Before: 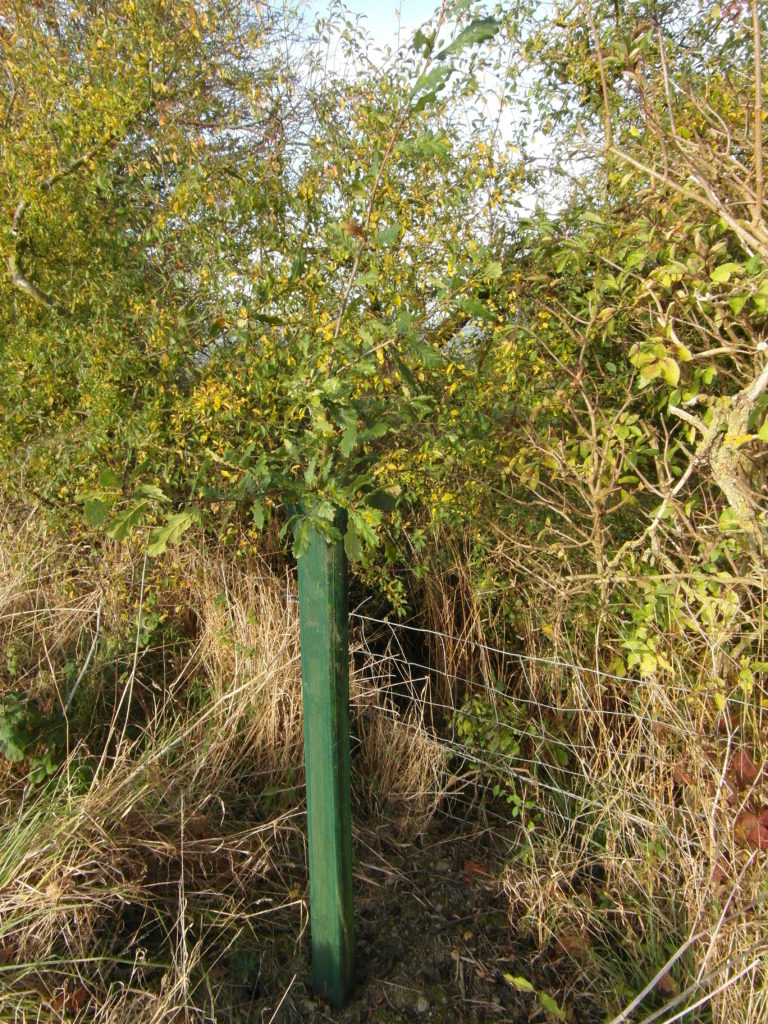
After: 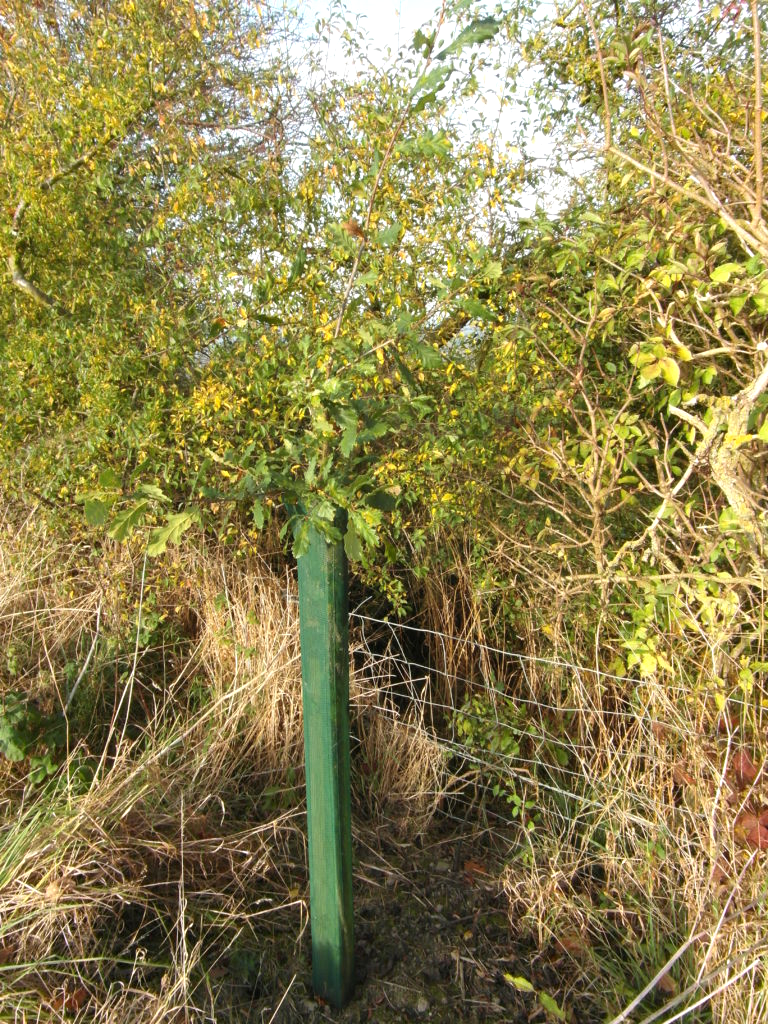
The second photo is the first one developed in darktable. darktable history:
exposure: exposure 0.372 EV, compensate exposure bias true, compensate highlight preservation false
